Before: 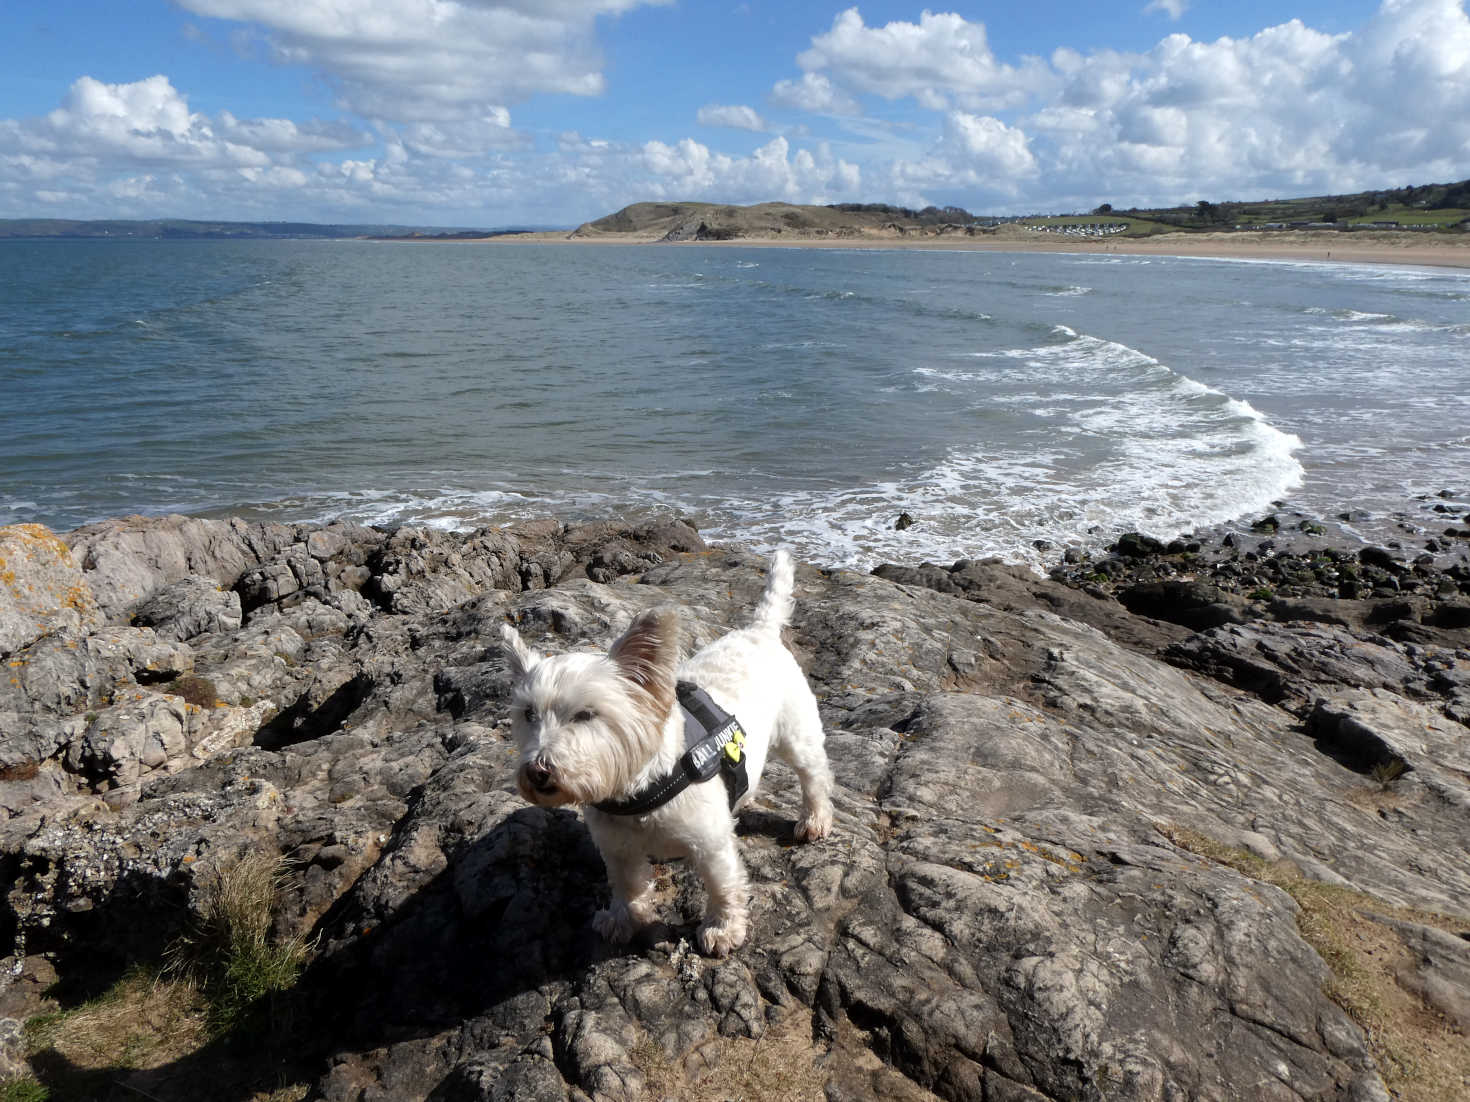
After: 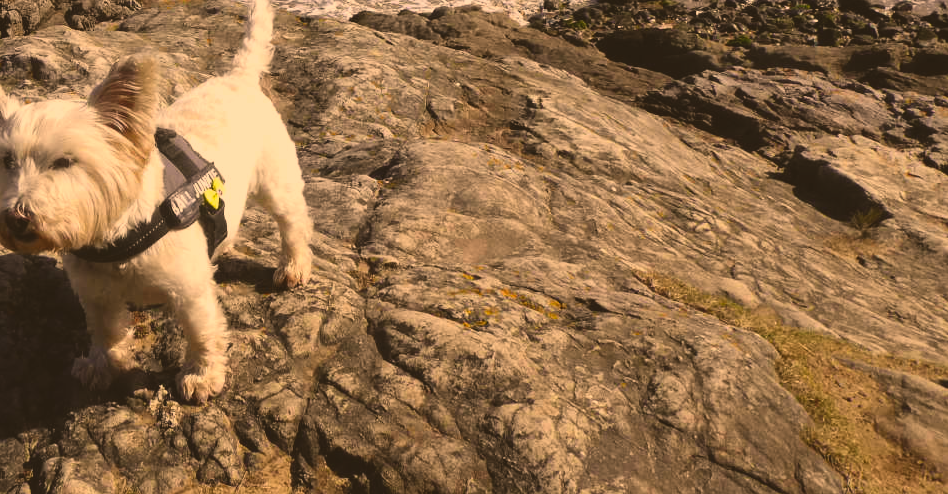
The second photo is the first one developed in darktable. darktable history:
contrast brightness saturation: contrast 0.2, brightness 0.16, saturation 0.22
exposure: black level correction -0.015, exposure -0.5 EV, compensate highlight preservation false
color correction: highlights a* 17.94, highlights b* 35.39, shadows a* 1.48, shadows b* 6.42, saturation 1.01
crop and rotate: left 35.509%, top 50.238%, bottom 4.934%
